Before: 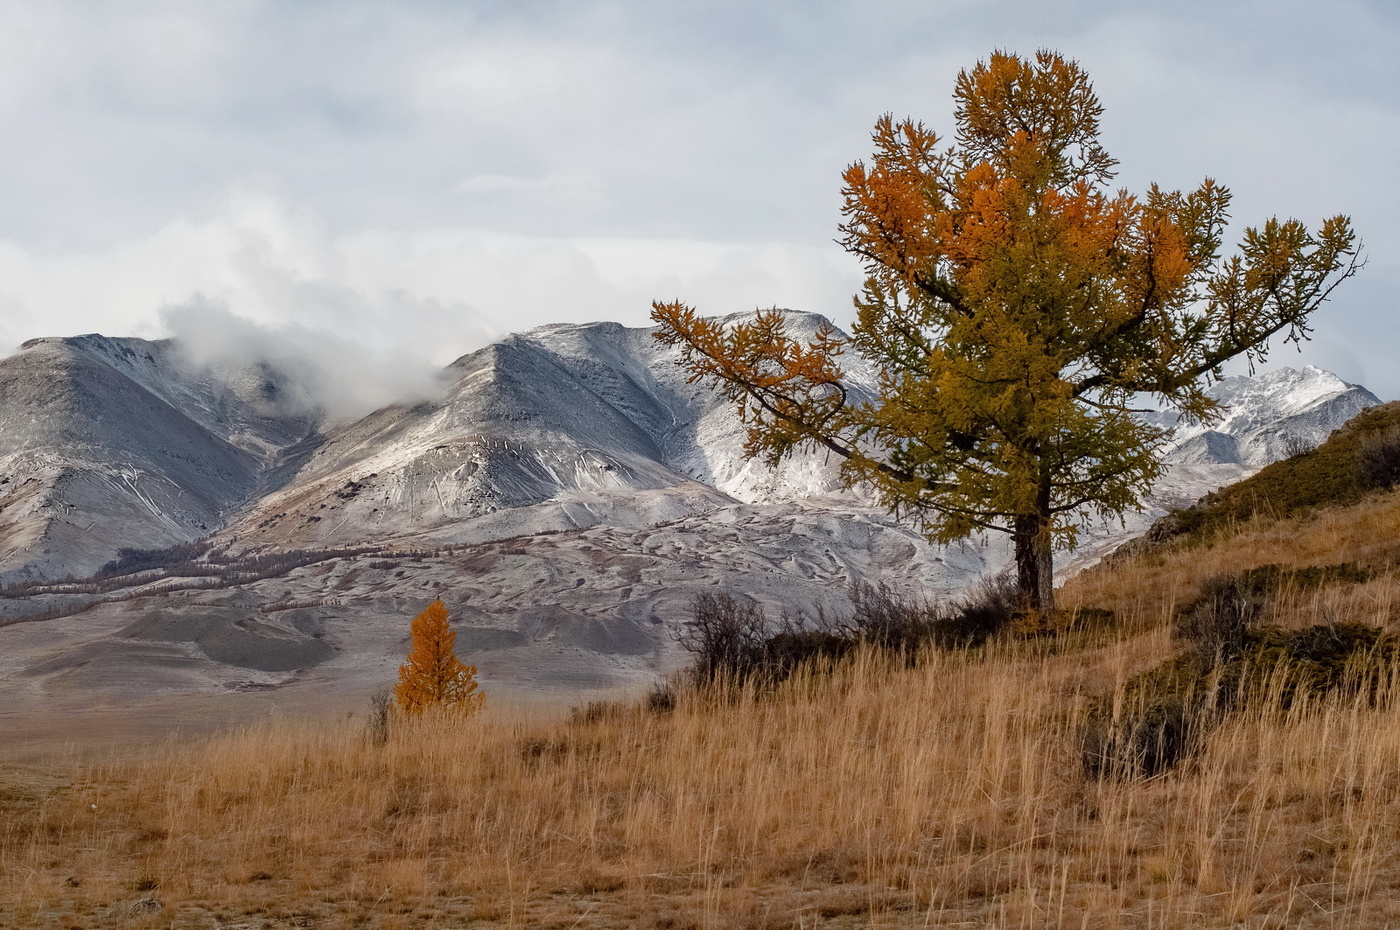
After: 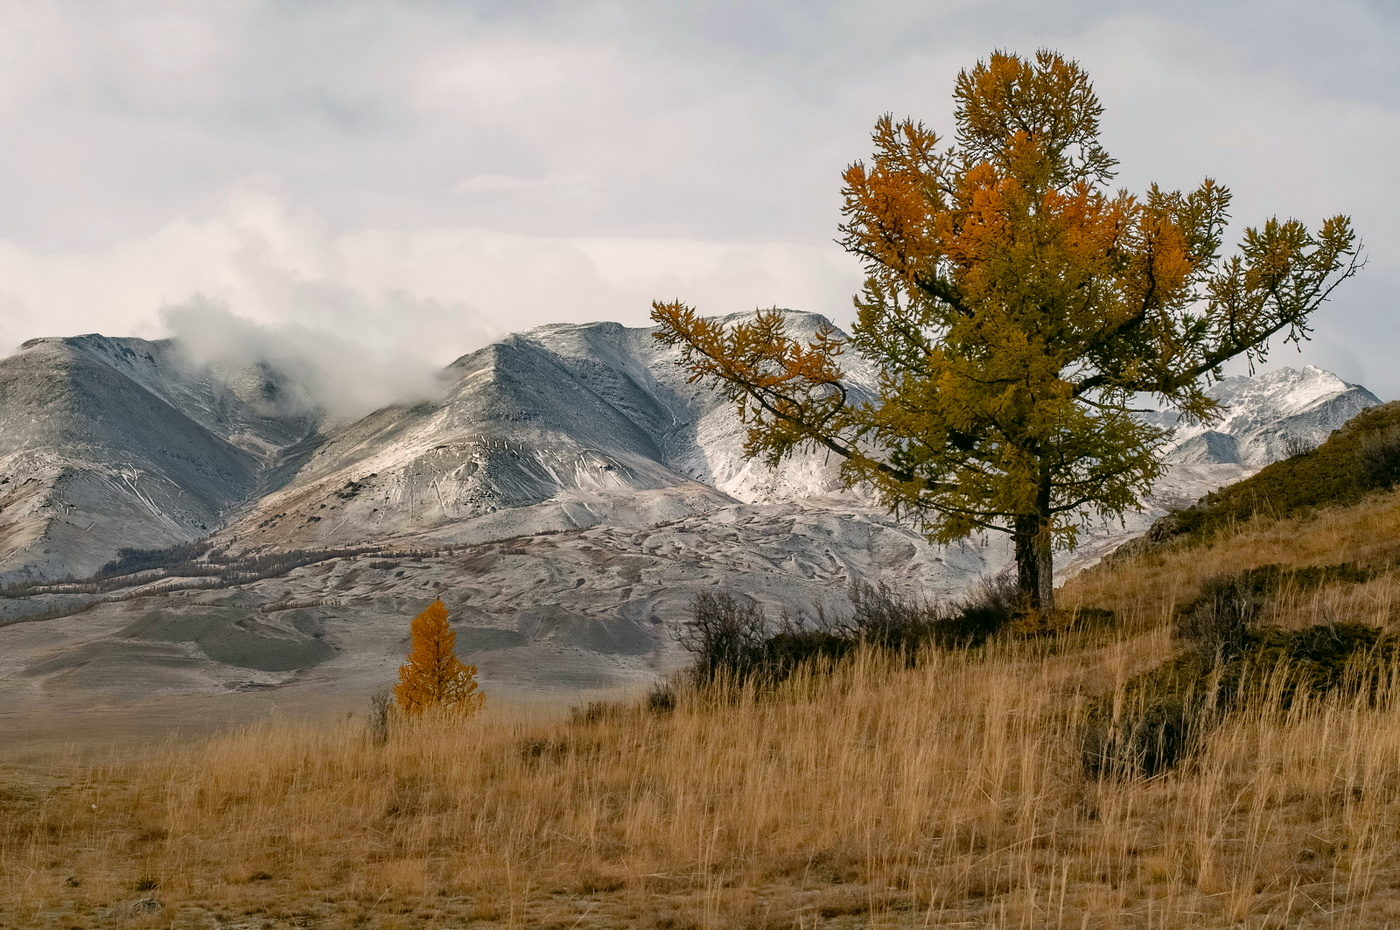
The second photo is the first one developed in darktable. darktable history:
color correction: highlights a* 4.09, highlights b* 4.96, shadows a* -6.99, shadows b* 4.71
